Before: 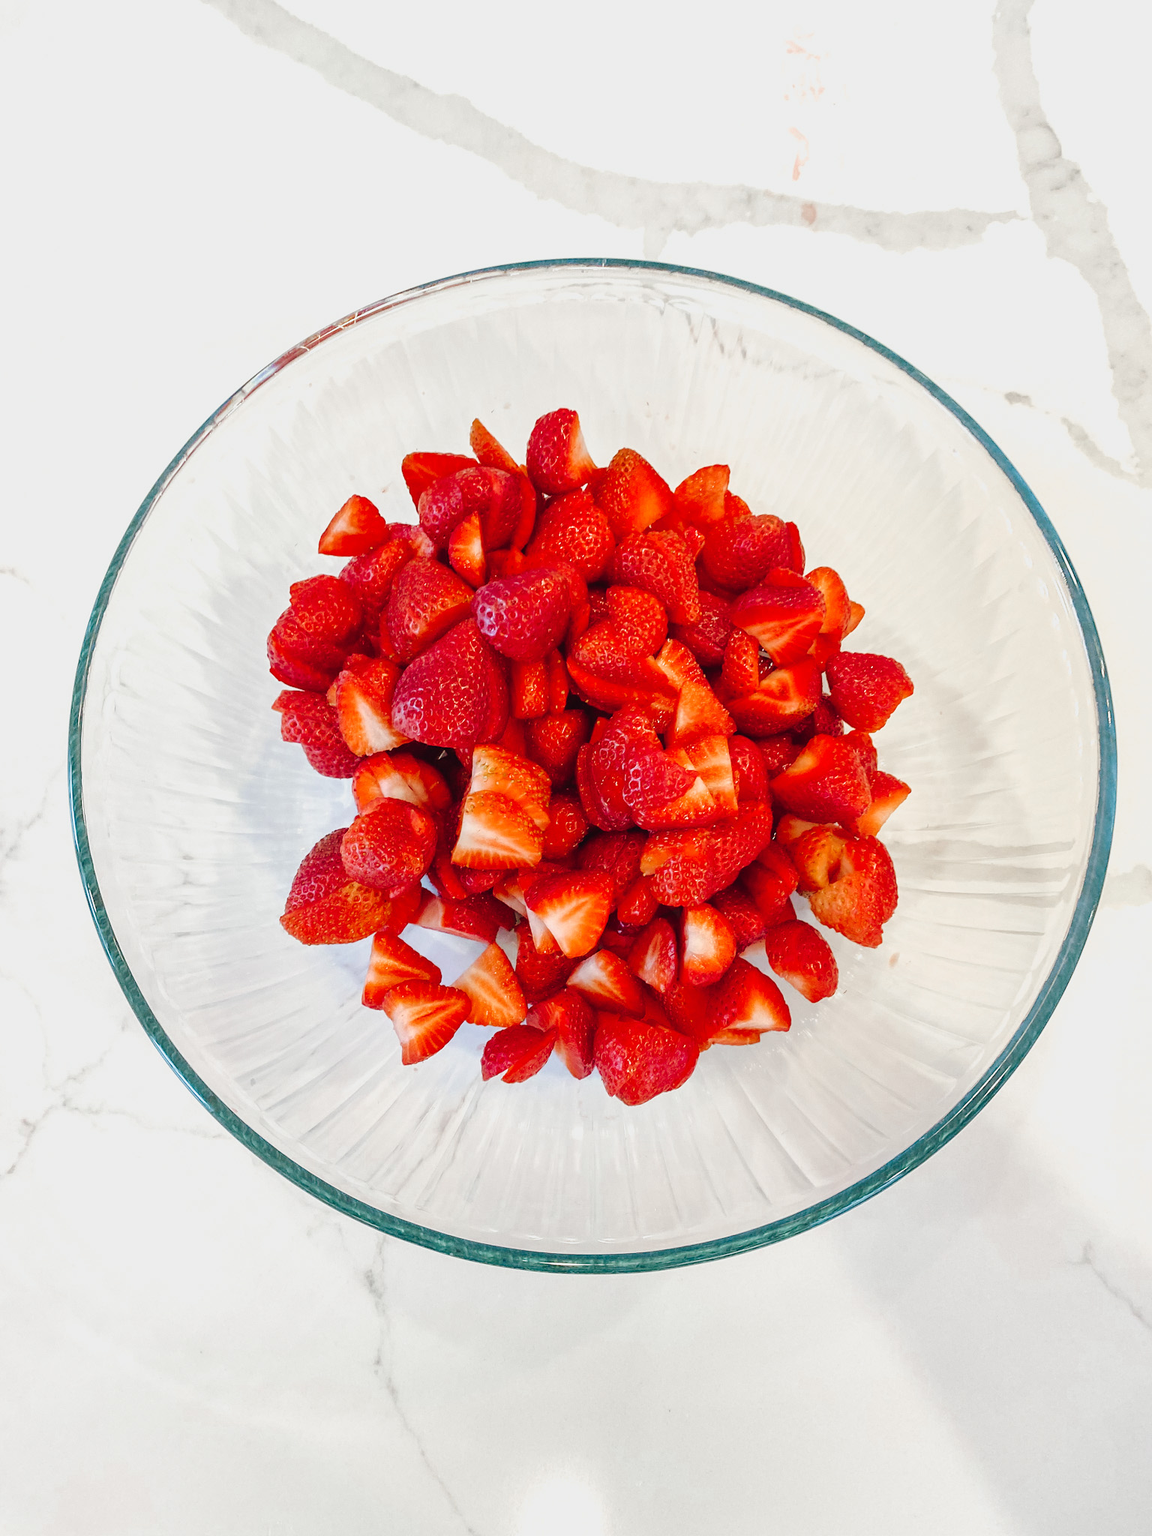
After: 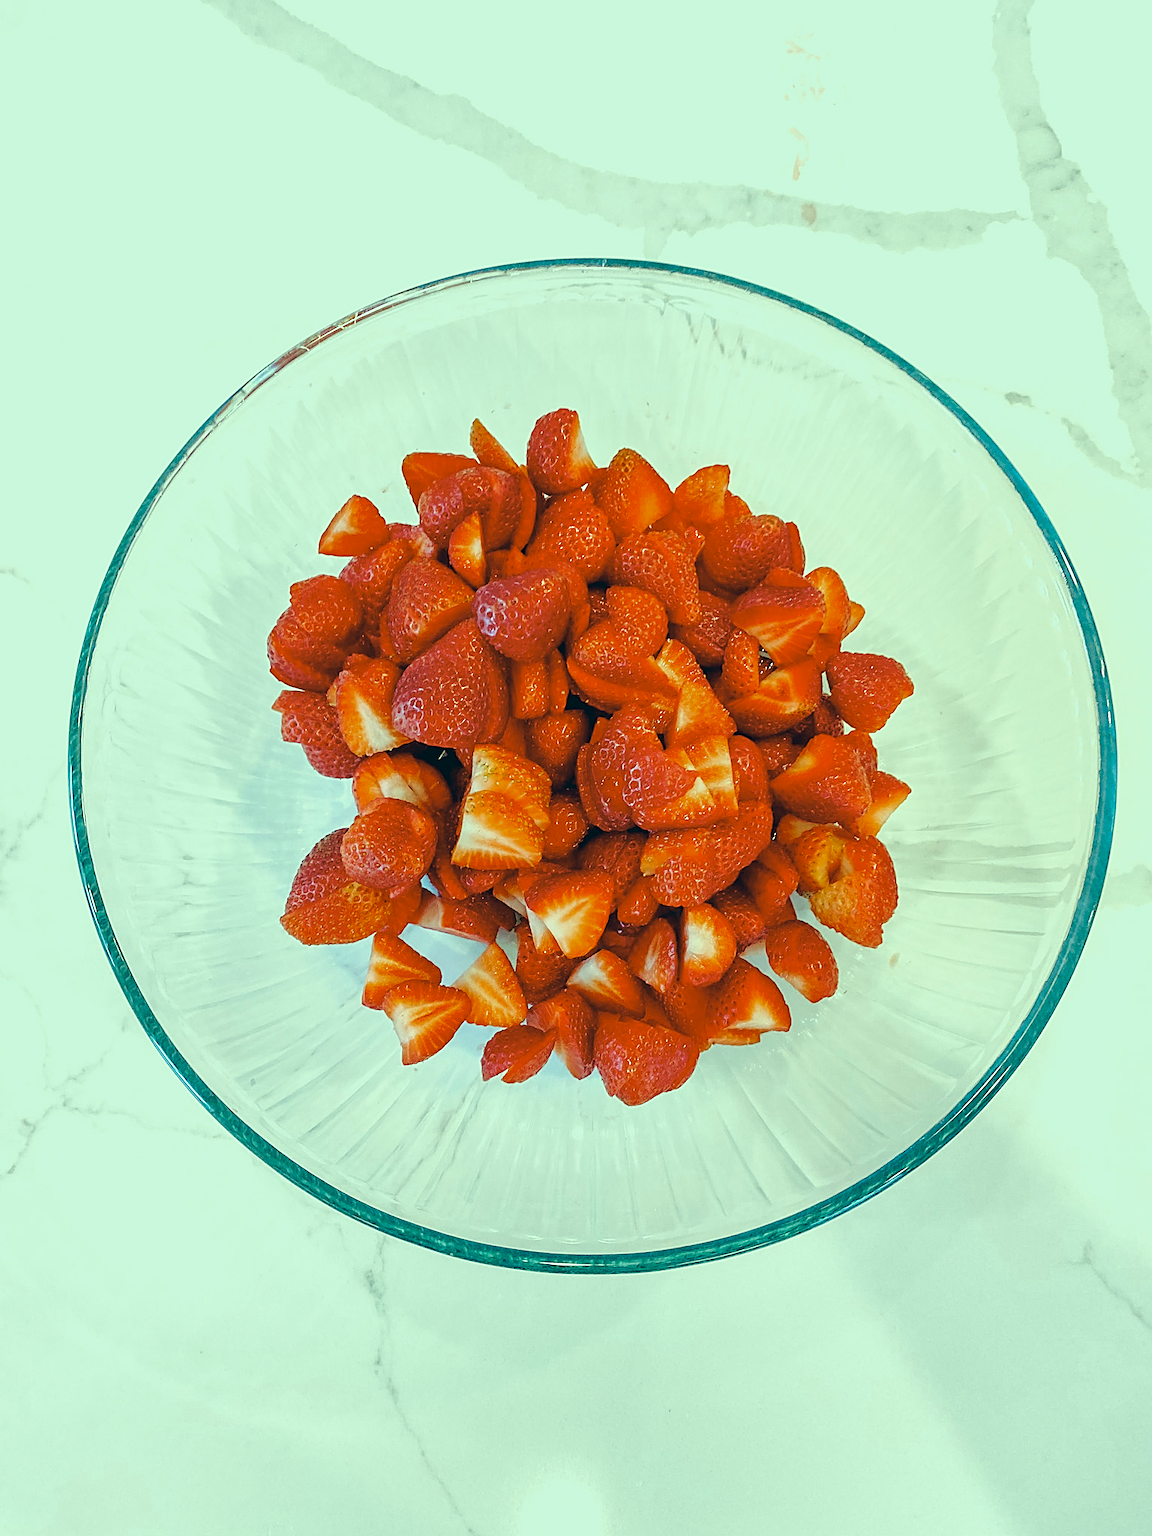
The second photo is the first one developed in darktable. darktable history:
sharpen: amount 0.577
color correction: highlights a* -19.49, highlights b* 9.79, shadows a* -20.12, shadows b* -10.66
